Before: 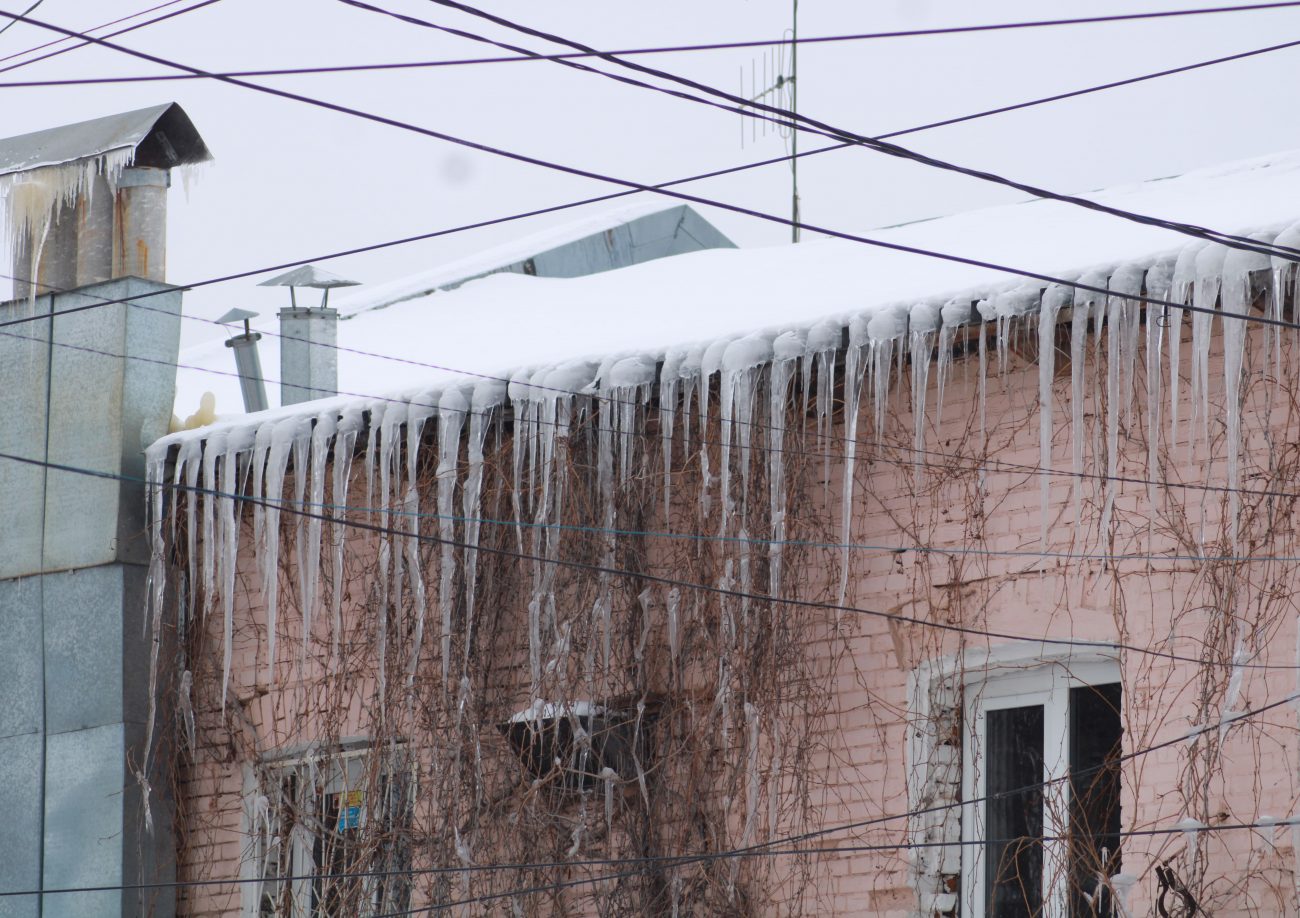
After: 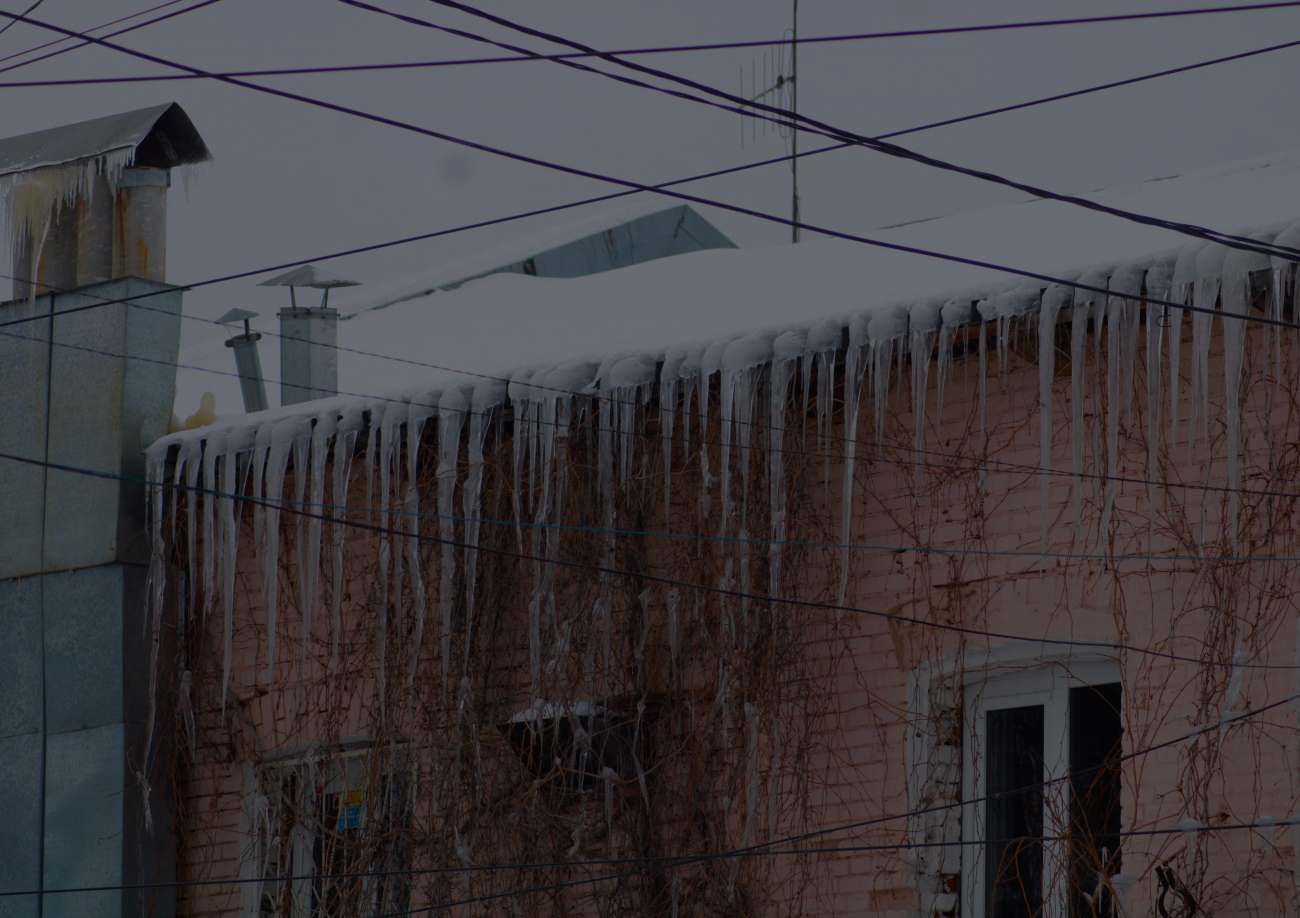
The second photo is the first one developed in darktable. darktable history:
exposure: exposure -2.377 EV, compensate highlight preservation false
shadows and highlights: shadows -20.31, white point adjustment -1.95, highlights -34.87
contrast brightness saturation: brightness -0.017, saturation 0.352
